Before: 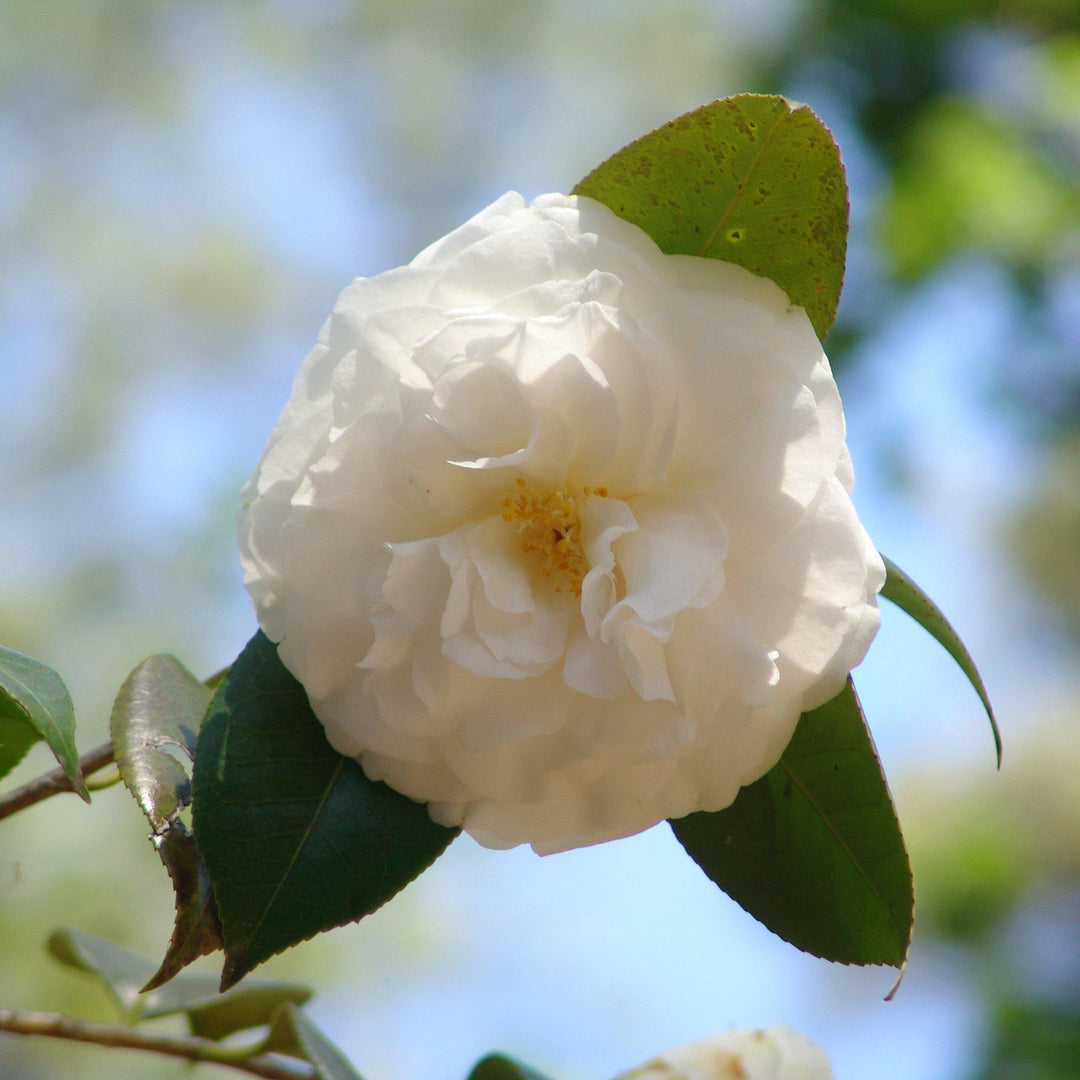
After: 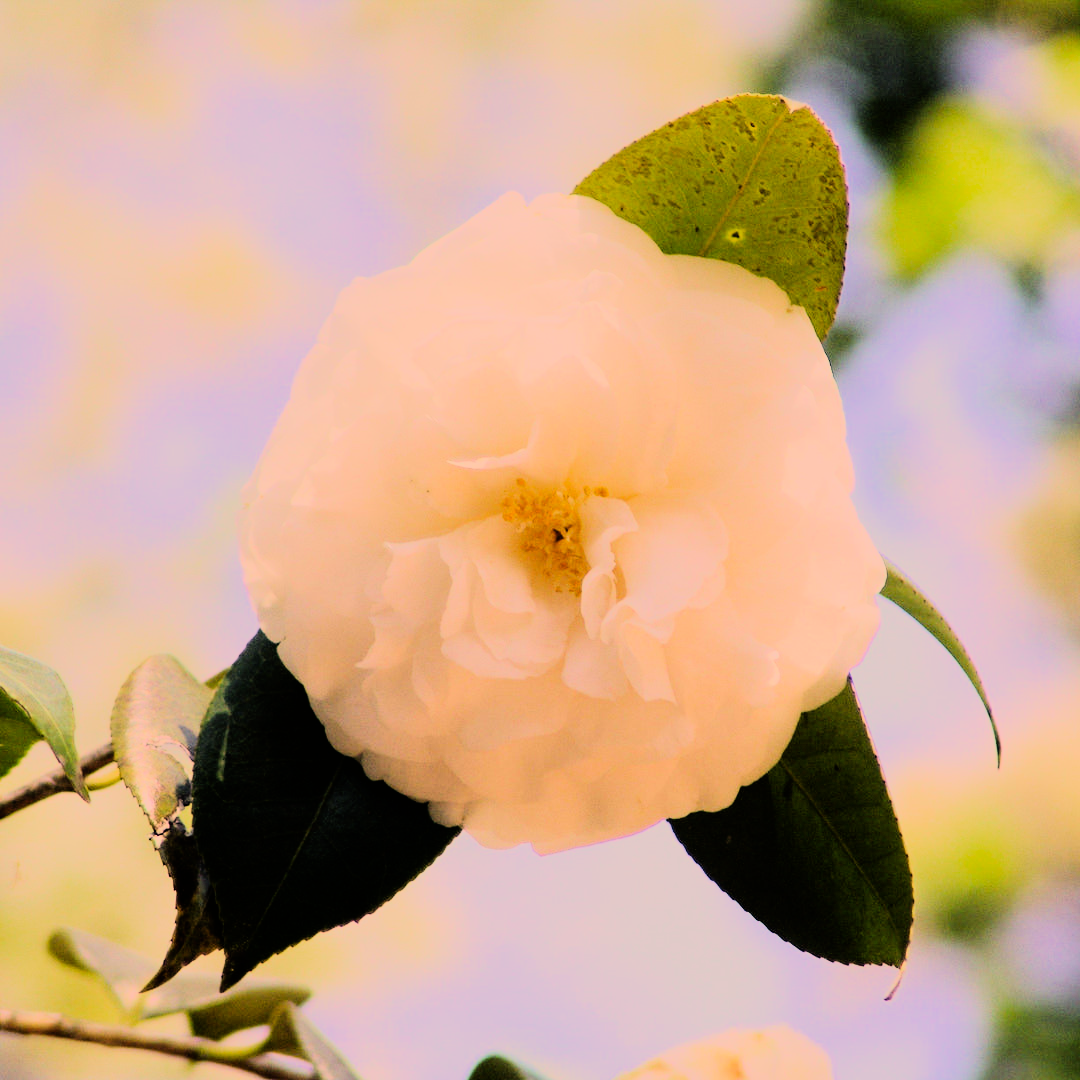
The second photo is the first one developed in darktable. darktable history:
filmic rgb: black relative exposure -7.65 EV, white relative exposure 4.56 EV, hardness 3.61, color science v6 (2022)
rgb curve: curves: ch0 [(0, 0) (0.21, 0.15) (0.24, 0.21) (0.5, 0.75) (0.75, 0.96) (0.89, 0.99) (1, 1)]; ch1 [(0, 0.02) (0.21, 0.13) (0.25, 0.2) (0.5, 0.67) (0.75, 0.9) (0.89, 0.97) (1, 1)]; ch2 [(0, 0.02) (0.21, 0.13) (0.25, 0.2) (0.5, 0.67) (0.75, 0.9) (0.89, 0.97) (1, 1)], compensate middle gray true
color correction: highlights a* 21.16, highlights b* 19.61
